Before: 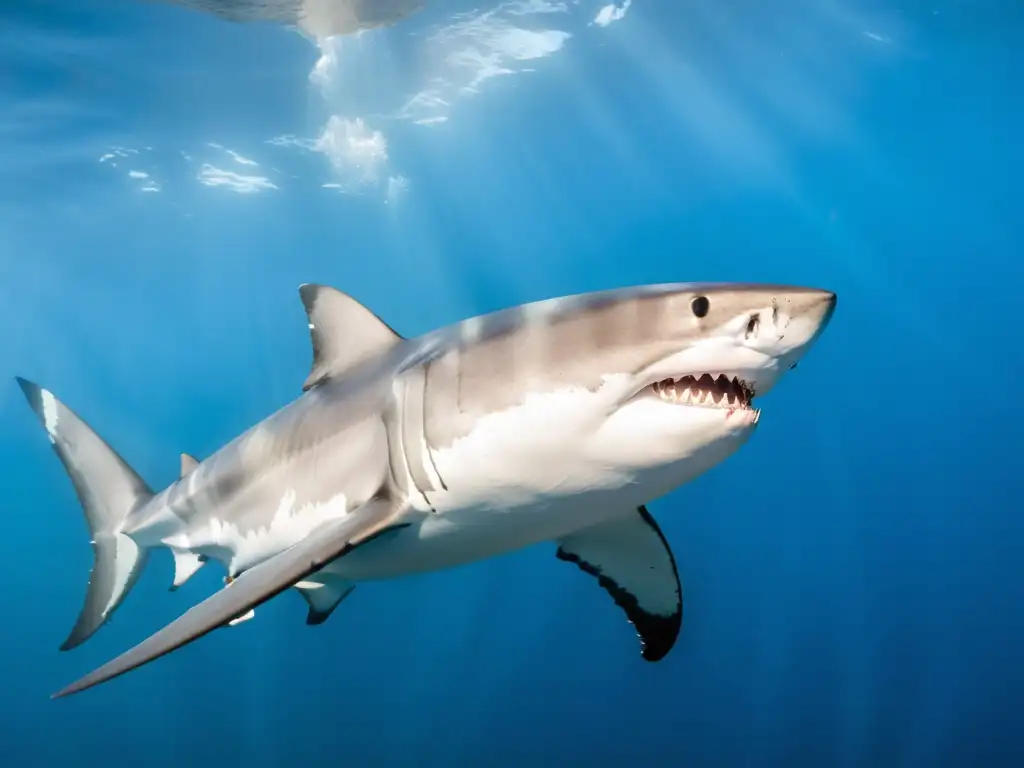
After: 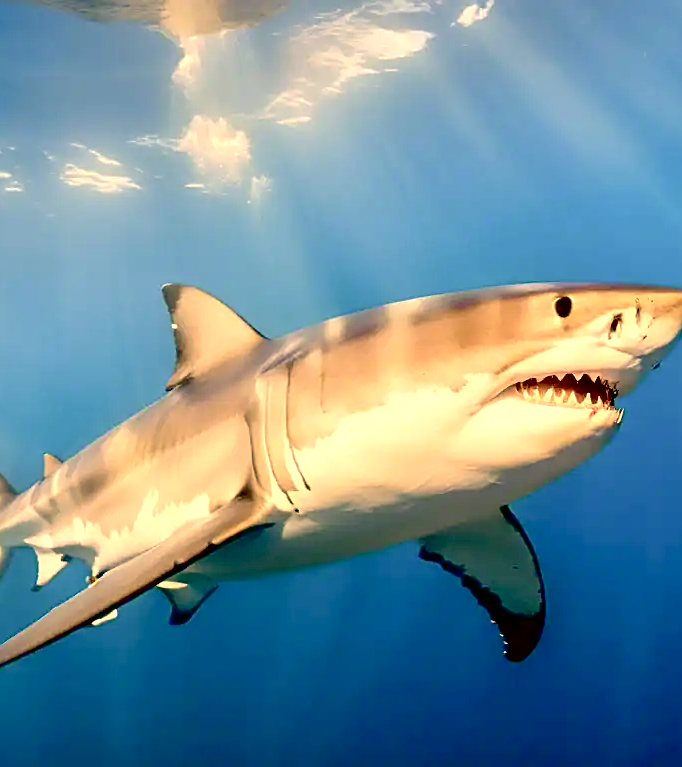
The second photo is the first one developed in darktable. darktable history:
contrast brightness saturation: saturation 0.179
crop and rotate: left 13.466%, right 19.93%
sharpen: on, module defaults
color correction: highlights a* 17.93, highlights b* 35.99, shadows a* 1.56, shadows b* 6.34, saturation 1.04
exposure: black level correction 0.031, exposure 0.329 EV, compensate highlight preservation false
